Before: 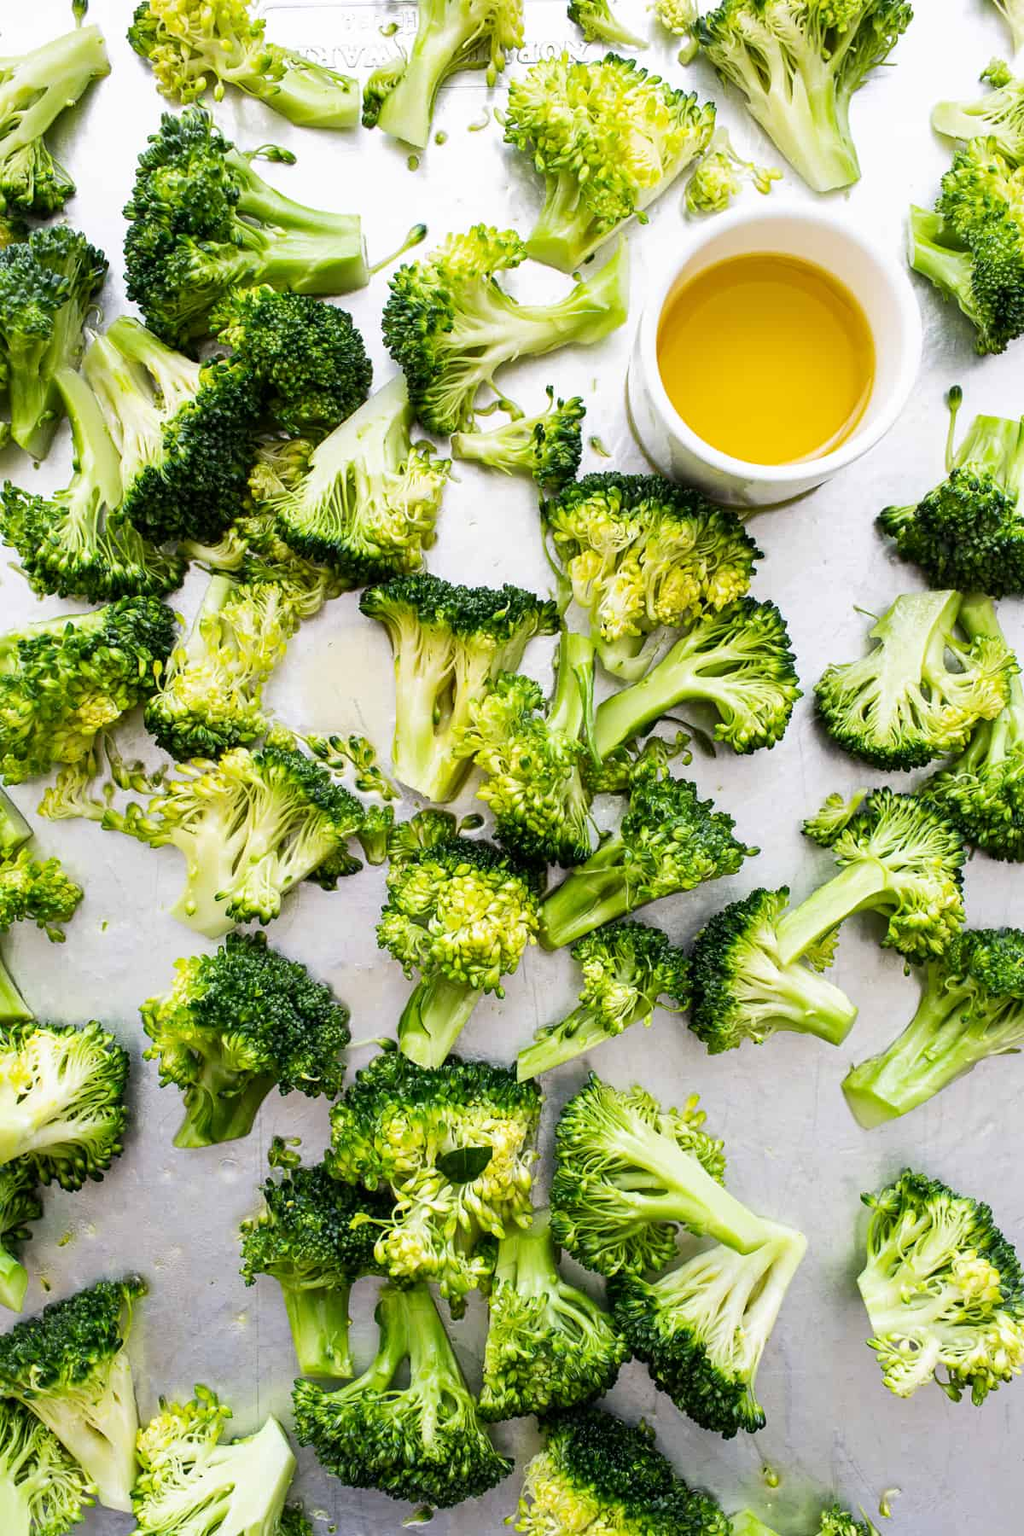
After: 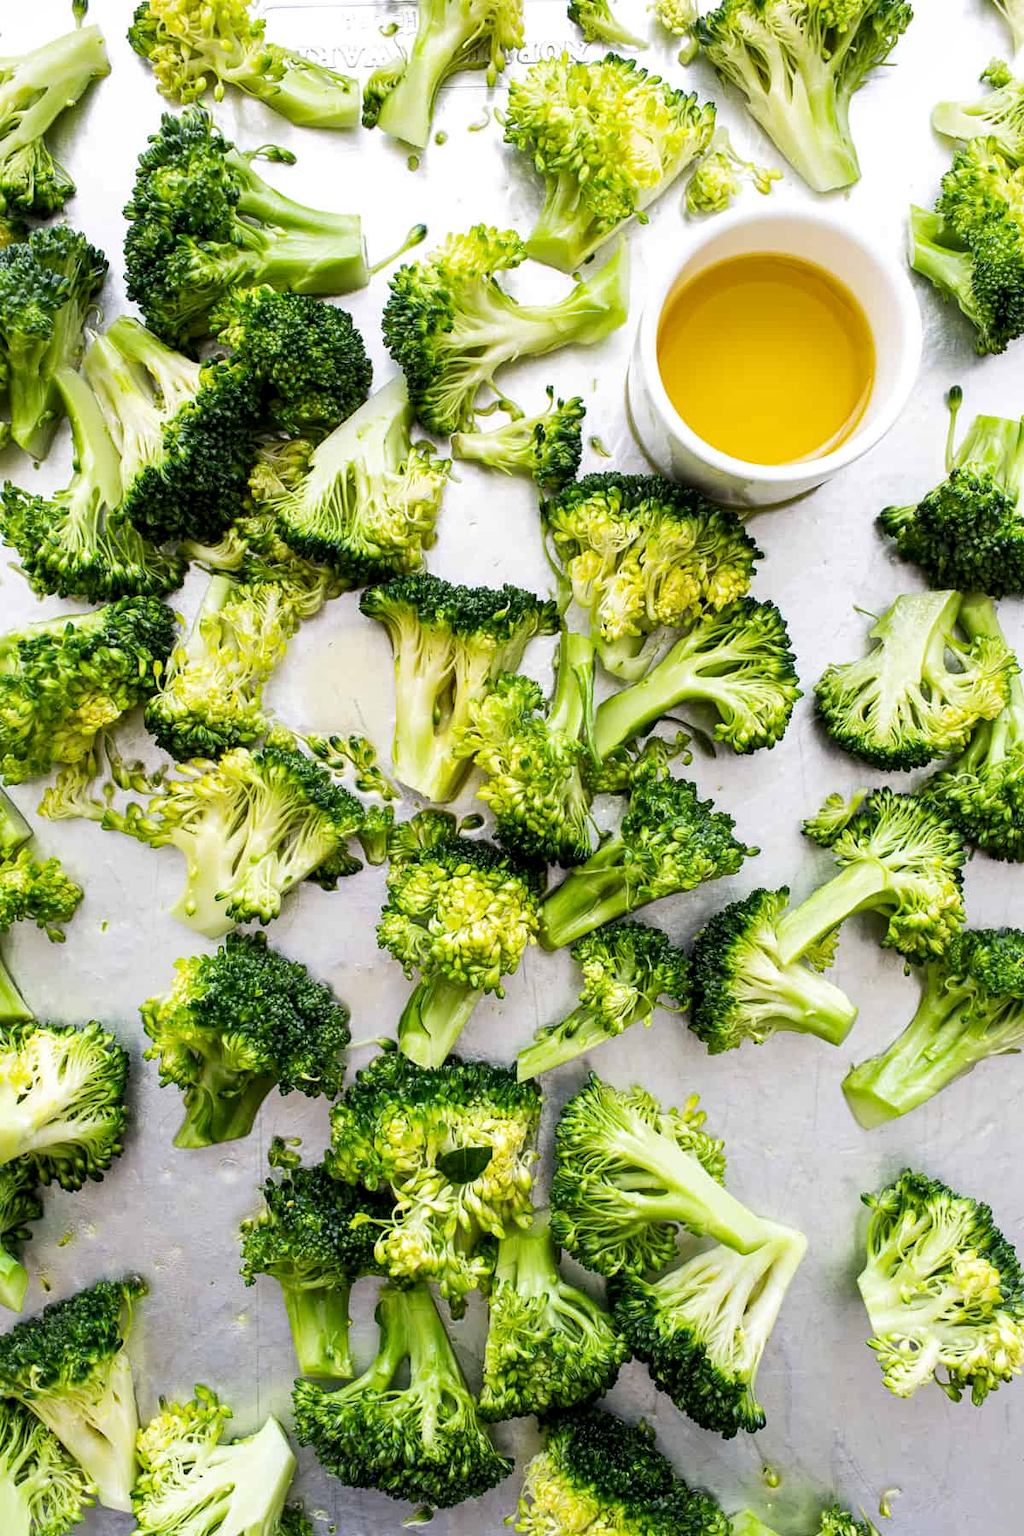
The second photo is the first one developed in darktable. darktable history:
local contrast: highlights 100%, shadows 103%, detail 120%, midtone range 0.2
